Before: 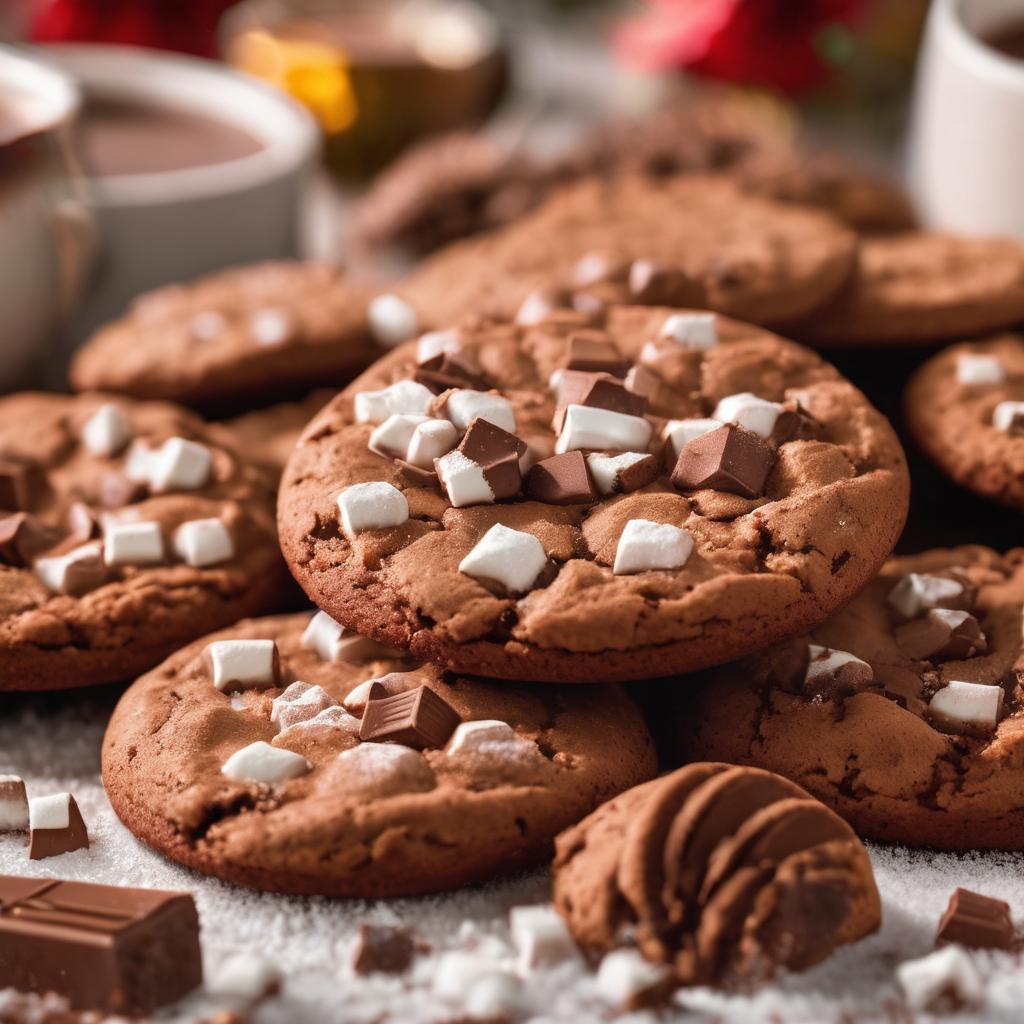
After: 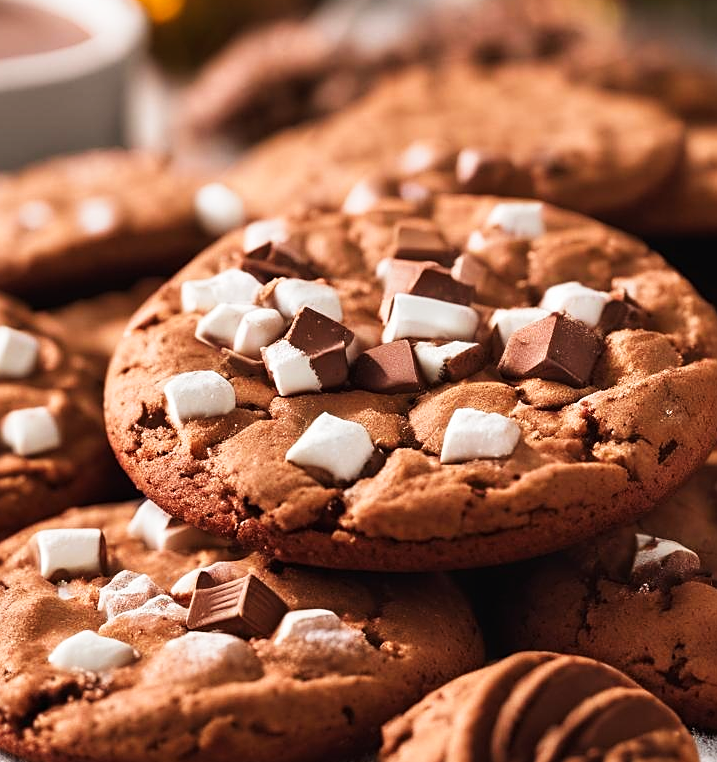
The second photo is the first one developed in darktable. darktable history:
sharpen: on, module defaults
tone curve: curves: ch0 [(0, 0.003) (0.117, 0.101) (0.257, 0.246) (0.408, 0.432) (0.632, 0.716) (0.795, 0.884) (1, 1)]; ch1 [(0, 0) (0.227, 0.197) (0.405, 0.421) (0.501, 0.501) (0.522, 0.526) (0.546, 0.564) (0.589, 0.602) (0.696, 0.761) (0.976, 0.992)]; ch2 [(0, 0) (0.208, 0.176) (0.377, 0.38) (0.5, 0.5) (0.537, 0.534) (0.571, 0.577) (0.627, 0.64) (0.698, 0.76) (1, 1)], preserve colors none
crop and rotate: left 16.954%, top 10.893%, right 13.001%, bottom 14.685%
